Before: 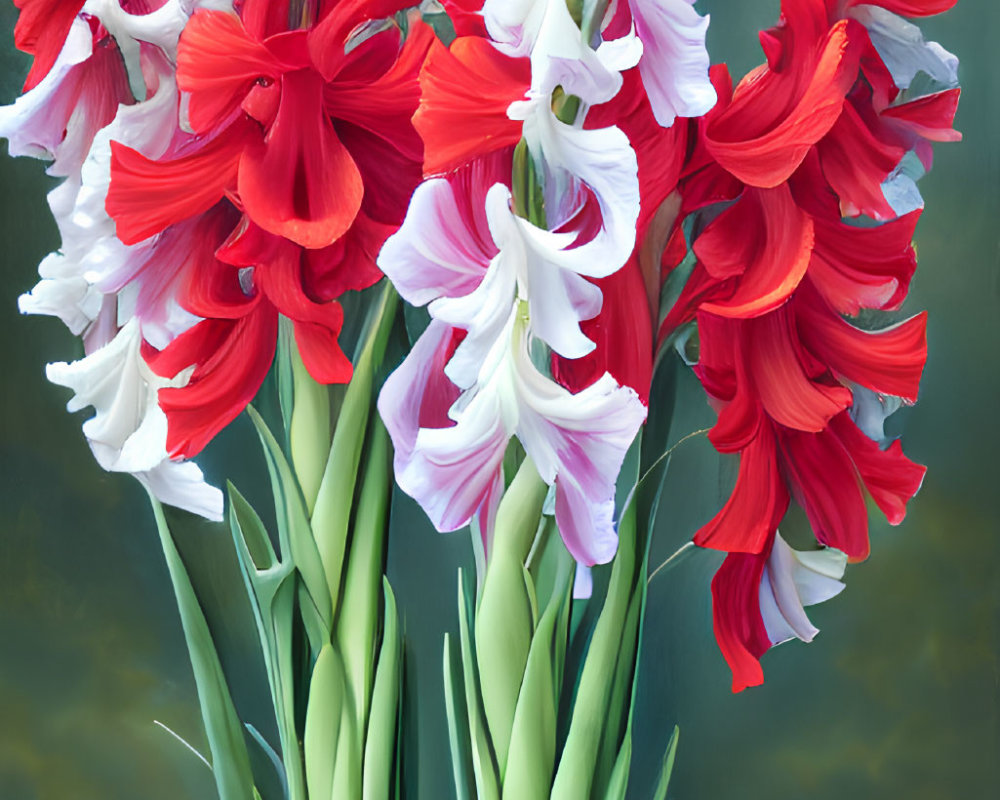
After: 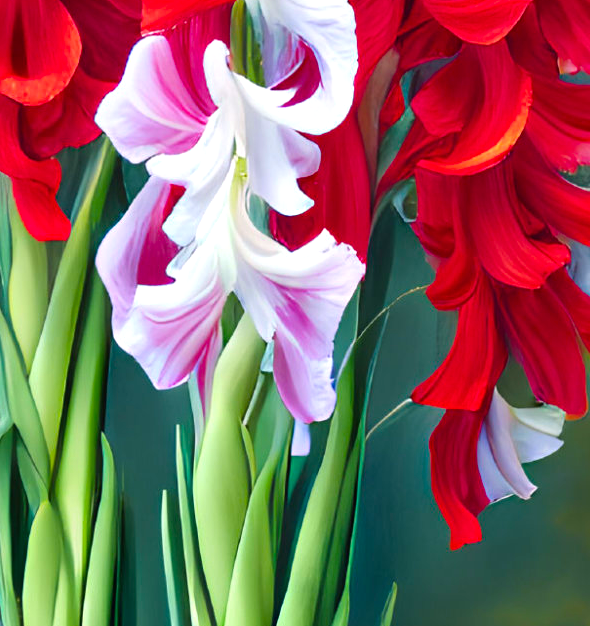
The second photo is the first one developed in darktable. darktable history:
crop and rotate: left 28.266%, top 17.935%, right 12.719%, bottom 3.695%
color balance rgb: highlights gain › chroma 0.893%, highlights gain › hue 26.47°, global offset › hue 170.84°, perceptual saturation grading › global saturation 19.893%, global vibrance 35.382%, contrast 9.974%
